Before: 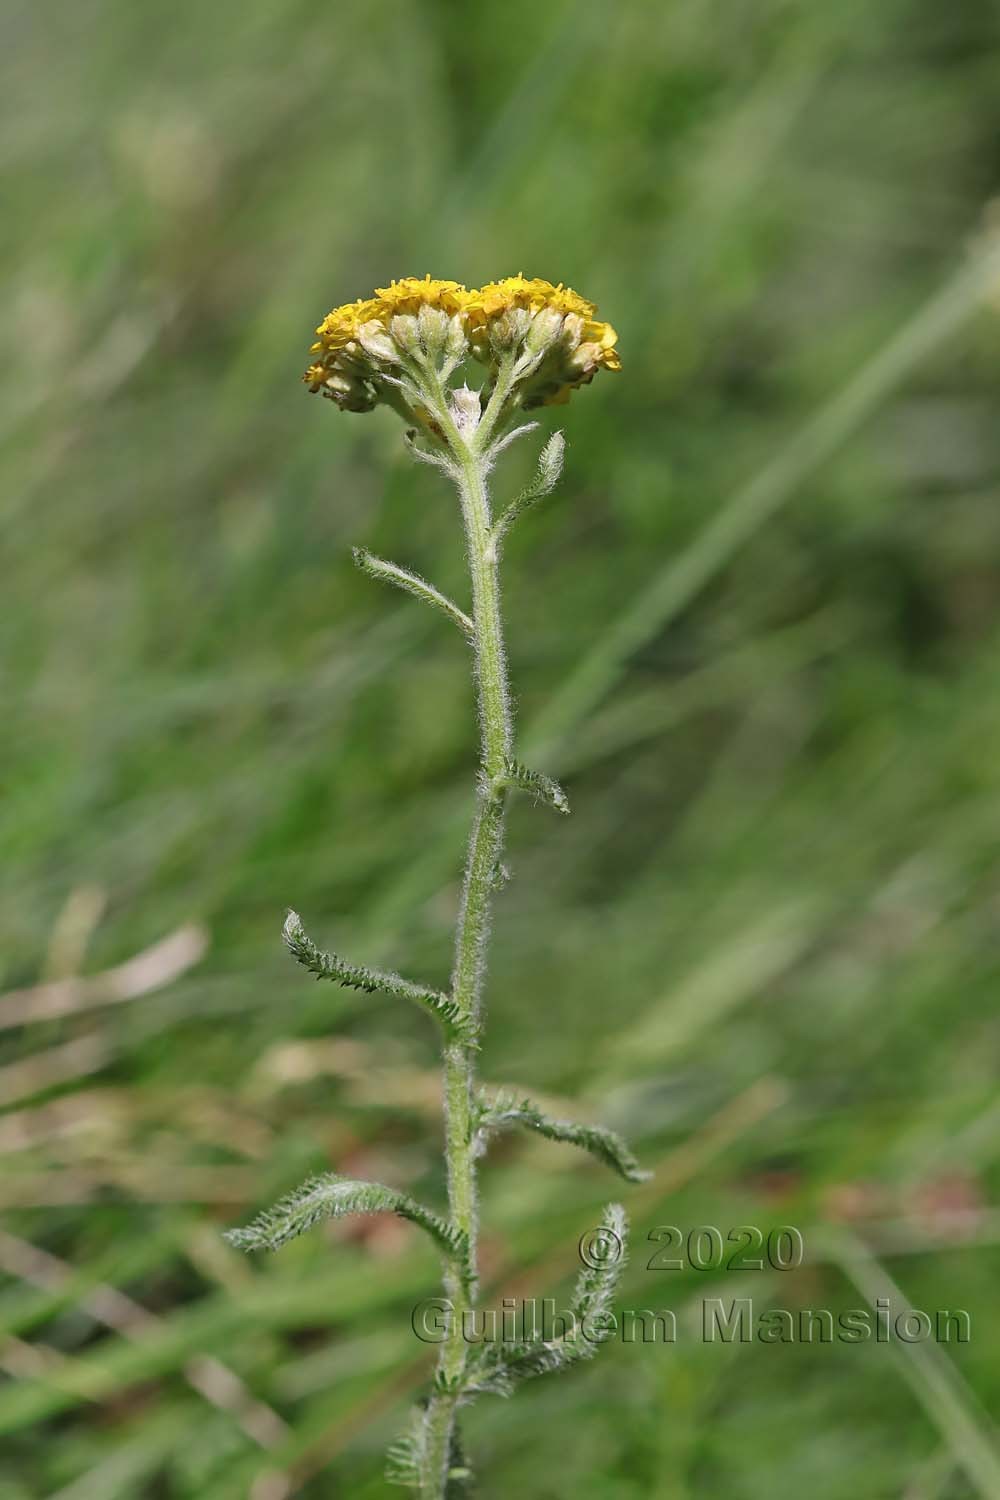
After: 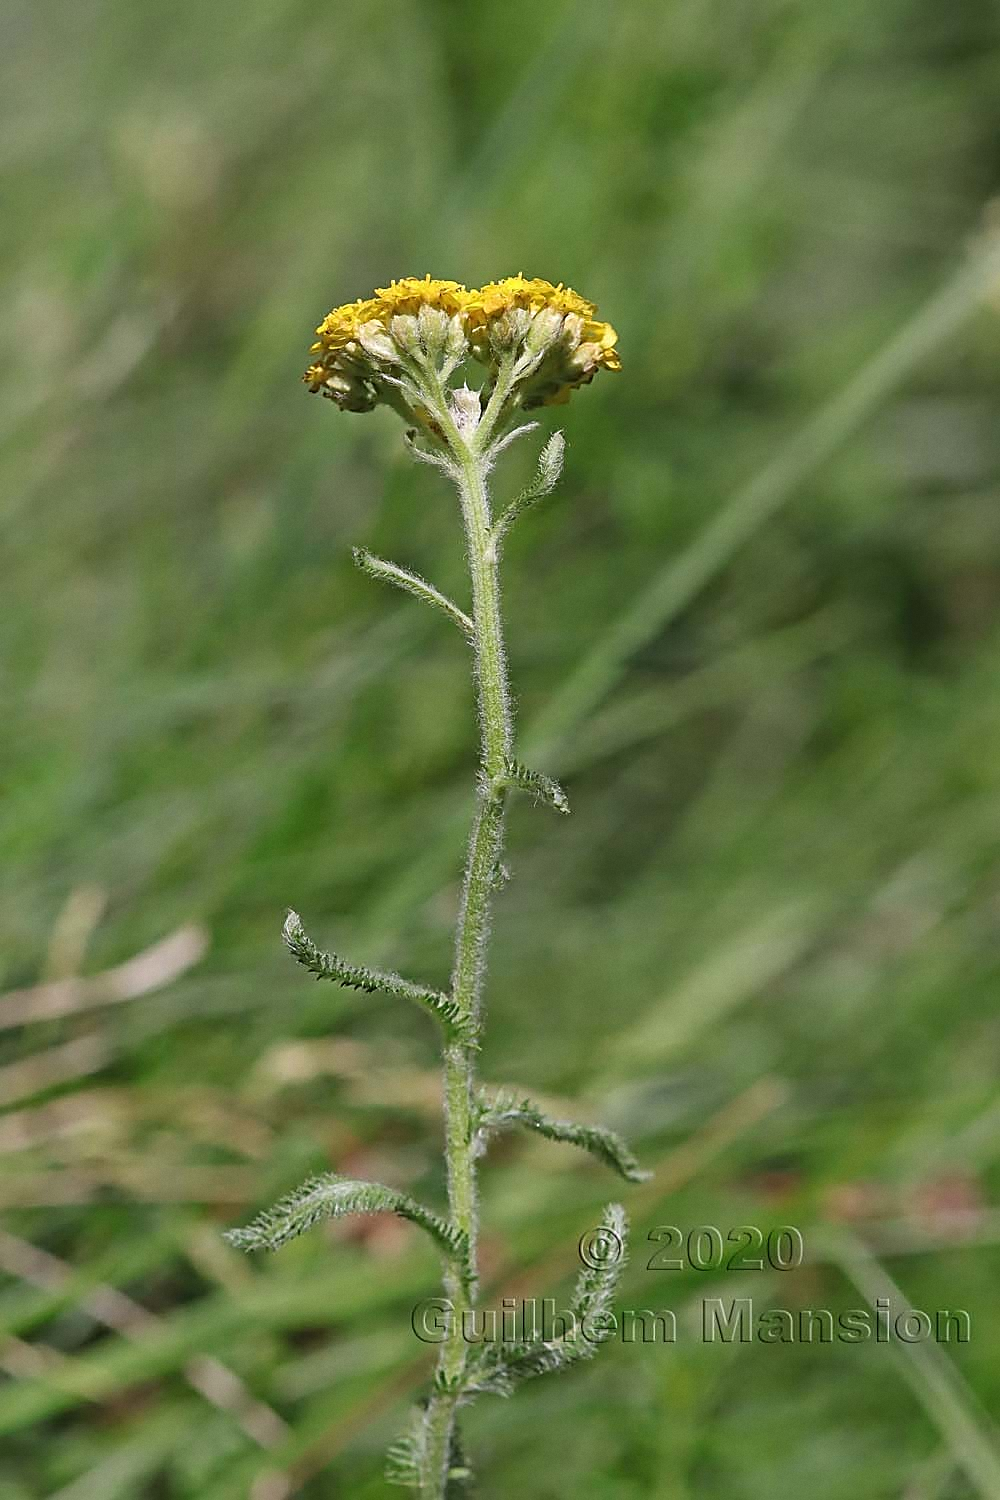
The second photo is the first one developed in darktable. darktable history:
grain: coarseness 14.57 ISO, strength 8.8%
sharpen: on, module defaults
